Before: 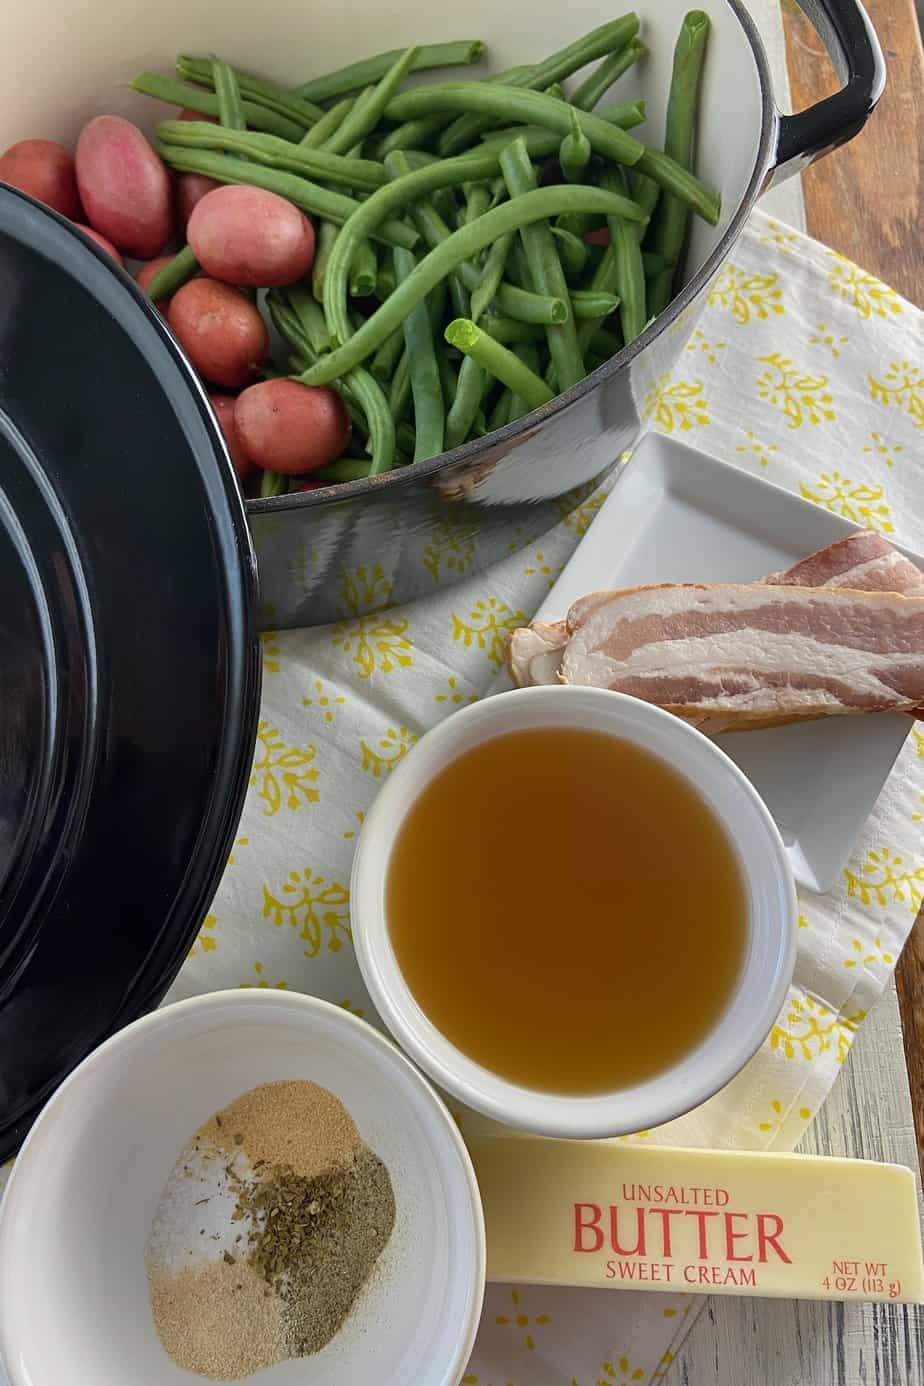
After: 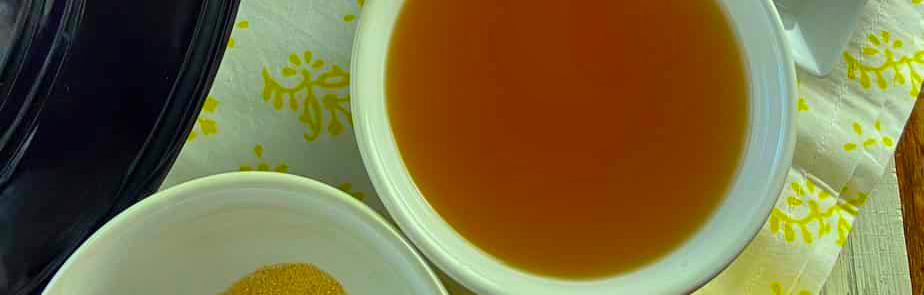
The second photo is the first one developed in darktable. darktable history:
shadows and highlights: low approximation 0.01, soften with gaussian
crop and rotate: top 58.955%, bottom 19.706%
color correction: highlights a* -10.85, highlights b* 9.82, saturation 1.72
